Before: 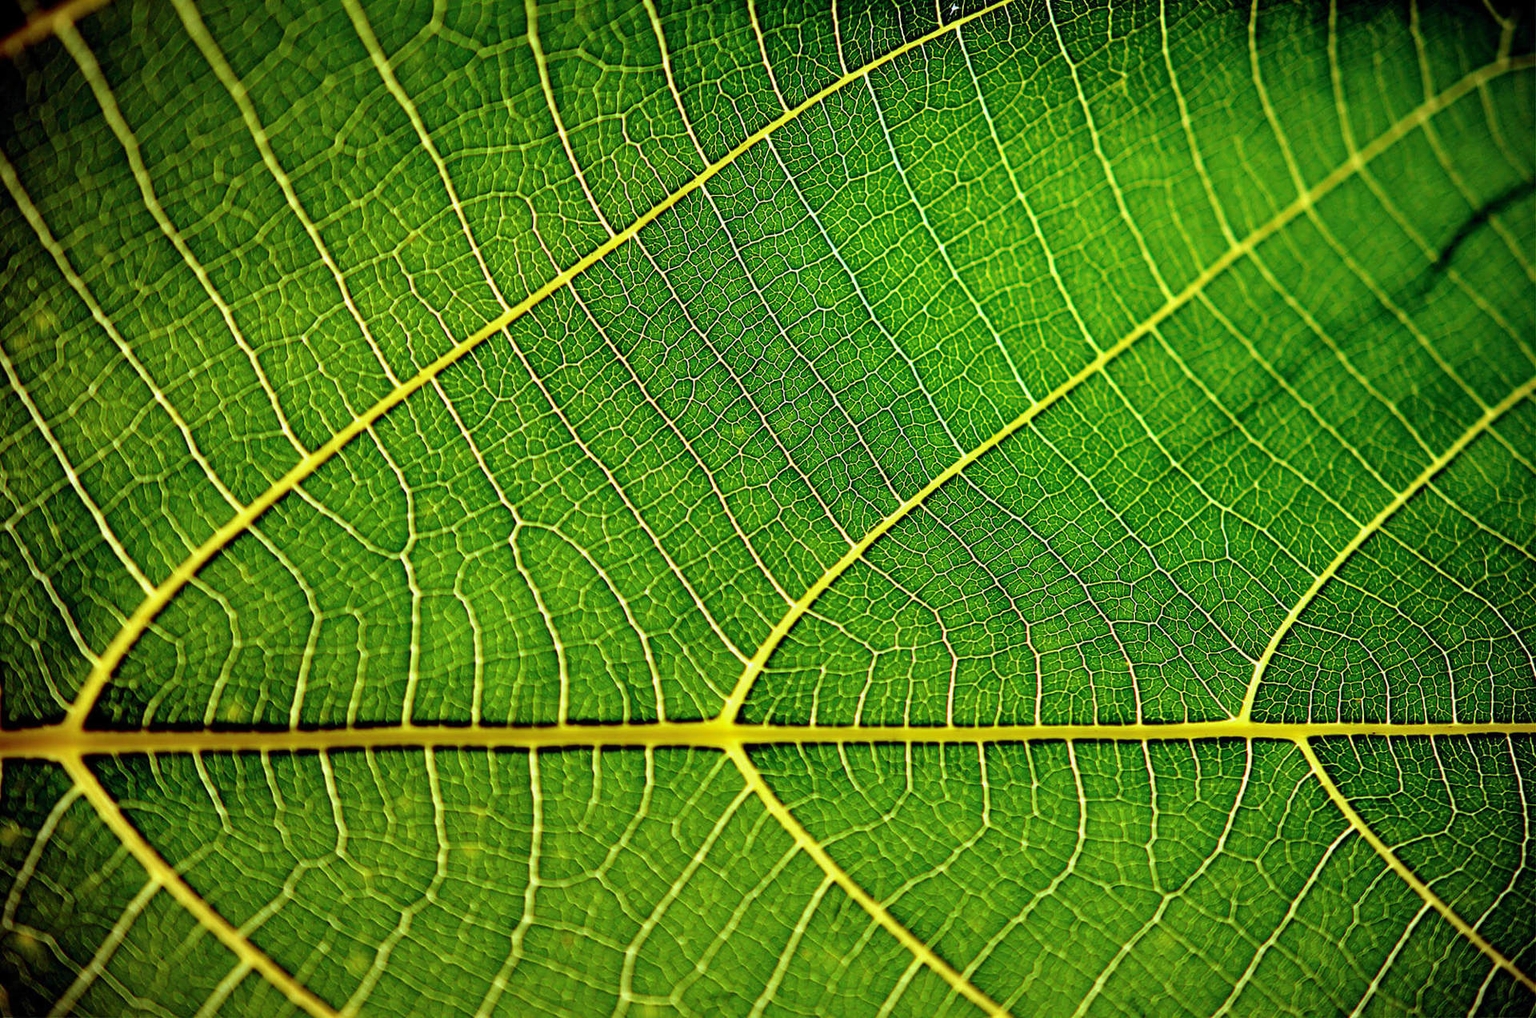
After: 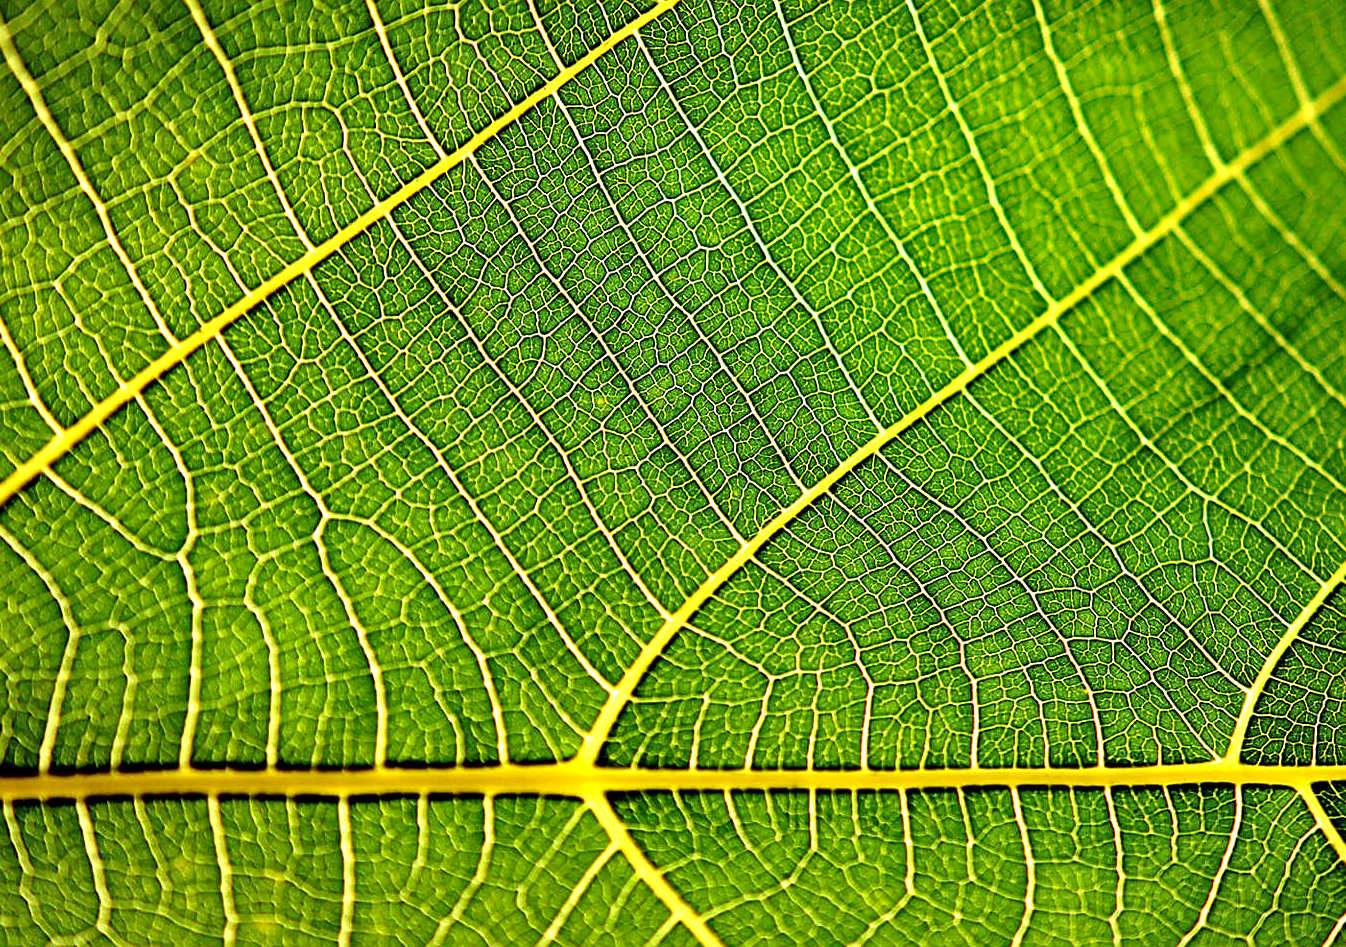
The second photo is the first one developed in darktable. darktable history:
crop and rotate: left 16.842%, top 10.893%, right 13.042%, bottom 14.607%
color correction: highlights a* 12.48, highlights b* 5.45
sharpen: radius 1.552, amount 0.371, threshold 1.285
tone equalizer: -8 EV -0.434 EV, -7 EV -0.376 EV, -6 EV -0.346 EV, -5 EV -0.229 EV, -3 EV 0.217 EV, -2 EV 0.336 EV, -1 EV 0.414 EV, +0 EV 0.393 EV
local contrast: mode bilateral grid, contrast 21, coarseness 50, detail 119%, midtone range 0.2
exposure: compensate highlight preservation false
shadows and highlights: shadows 22.82, highlights -48.99, soften with gaussian
